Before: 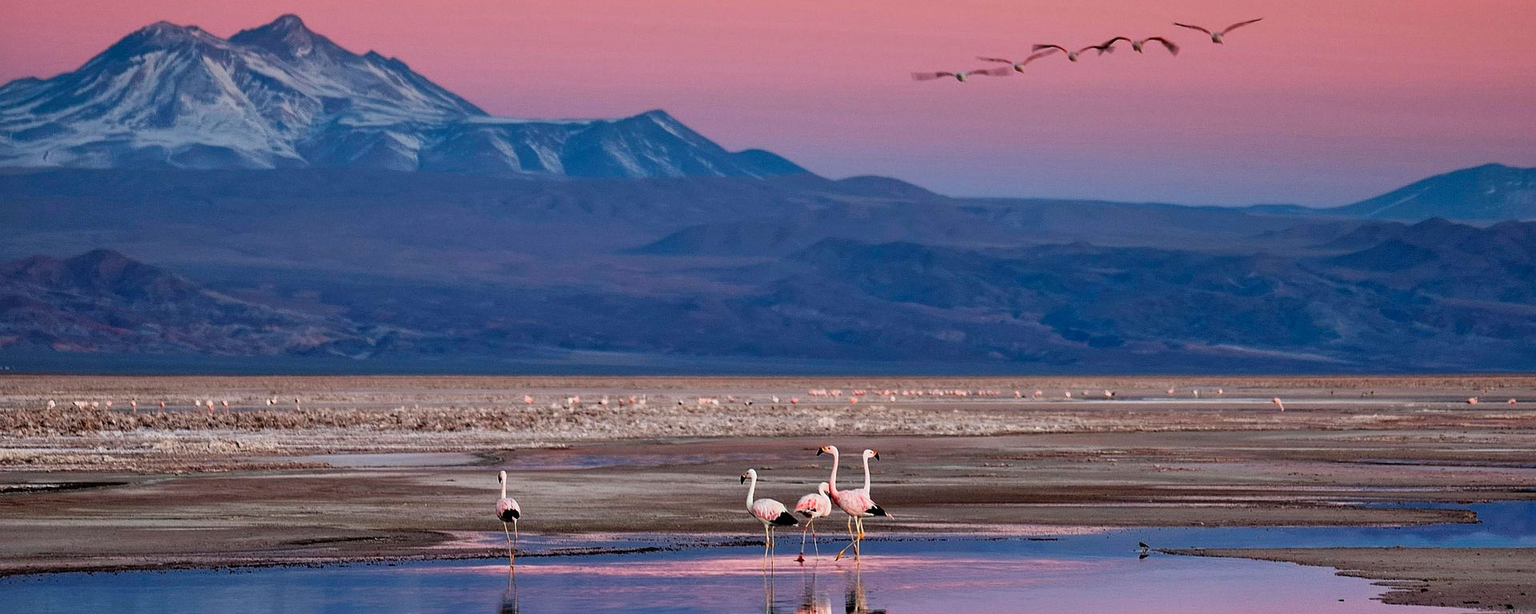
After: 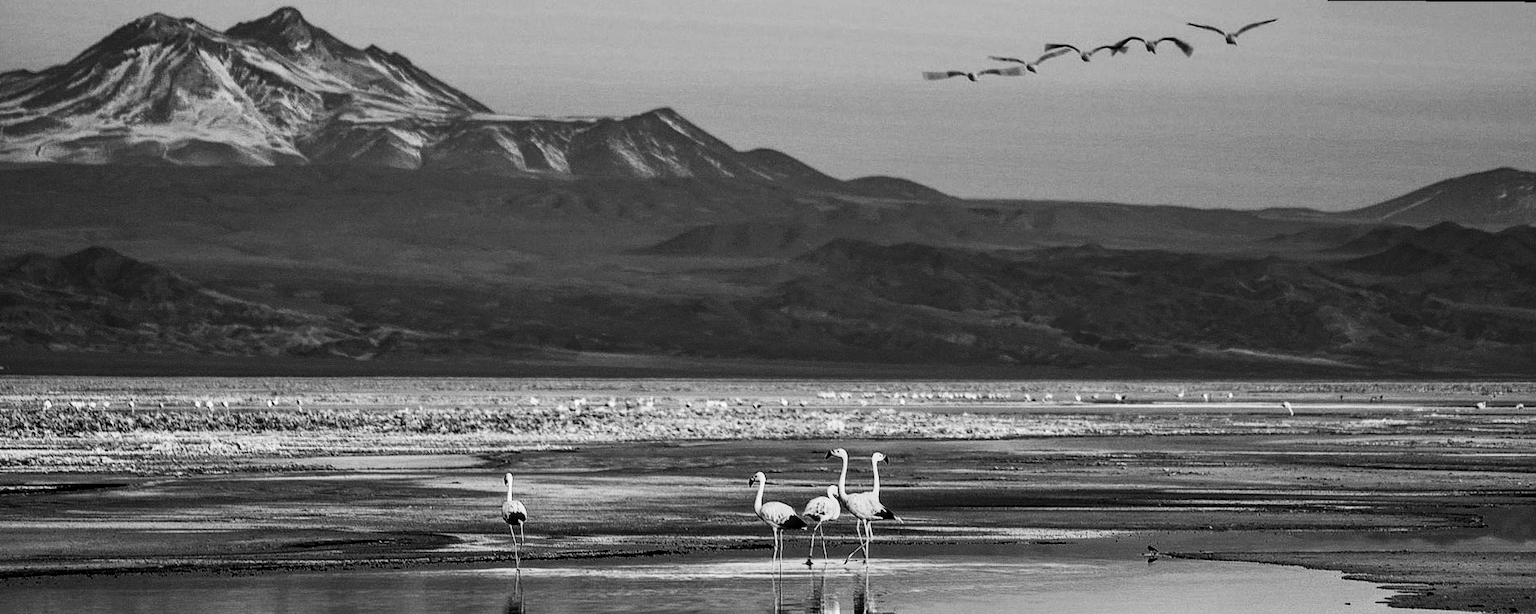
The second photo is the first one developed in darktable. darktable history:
monochrome: a 14.95, b -89.96
rotate and perspective: rotation 0.174°, lens shift (vertical) 0.013, lens shift (horizontal) 0.019, shear 0.001, automatic cropping original format, crop left 0.007, crop right 0.991, crop top 0.016, crop bottom 0.997
local contrast: on, module defaults
white balance: red 0.982, blue 1.018
color balance rgb: on, module defaults
contrast brightness saturation: contrast 0.39, brightness 0.1
